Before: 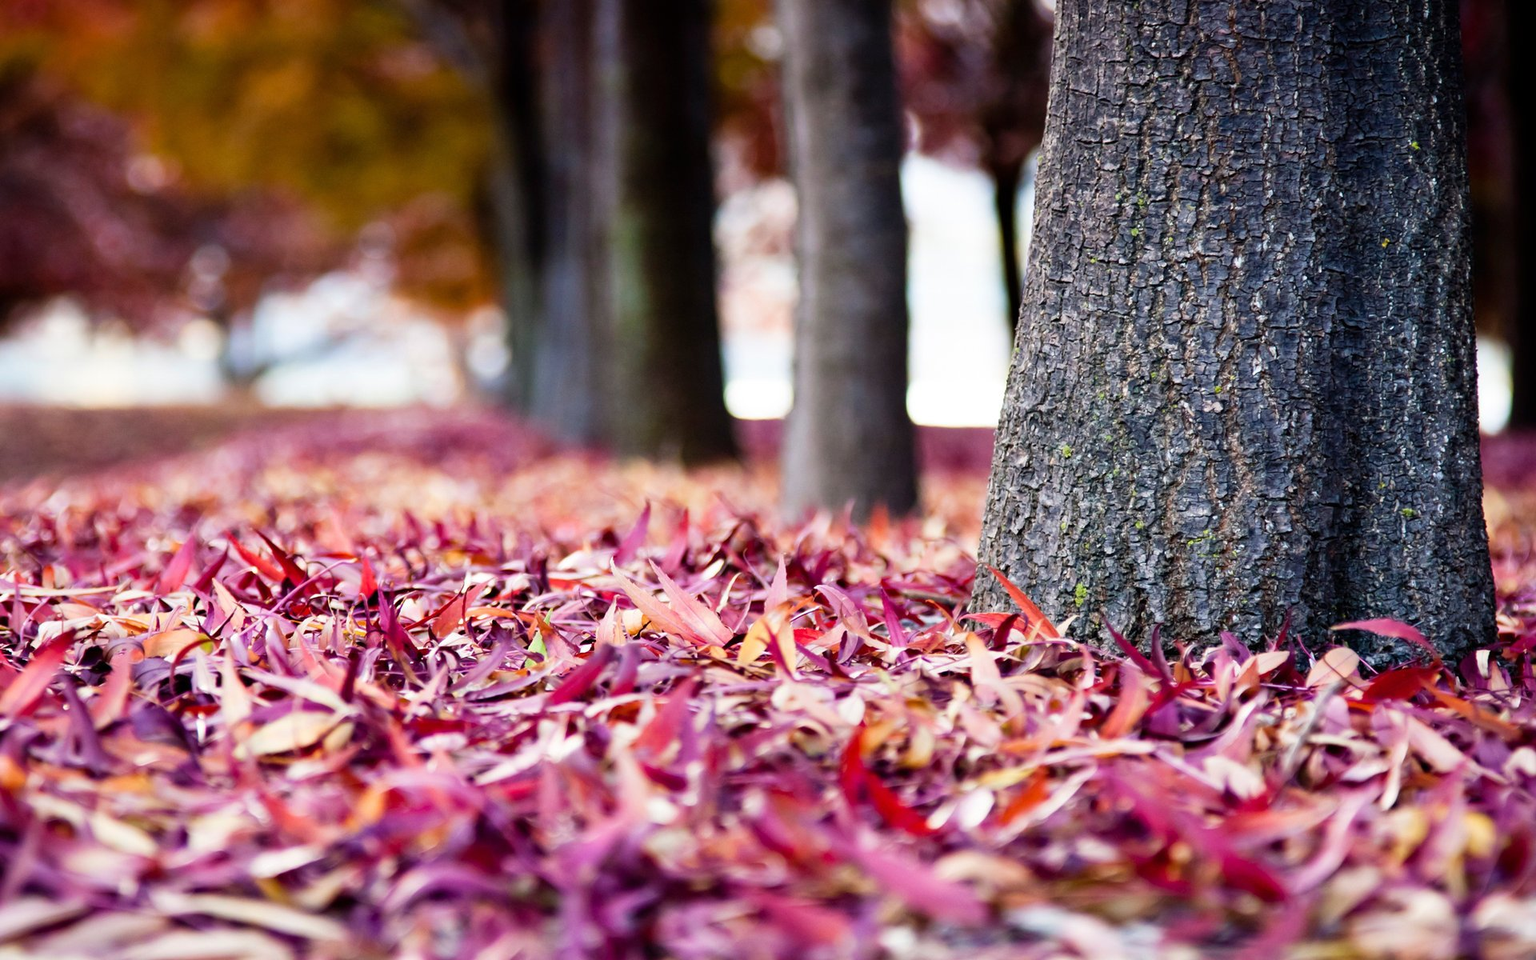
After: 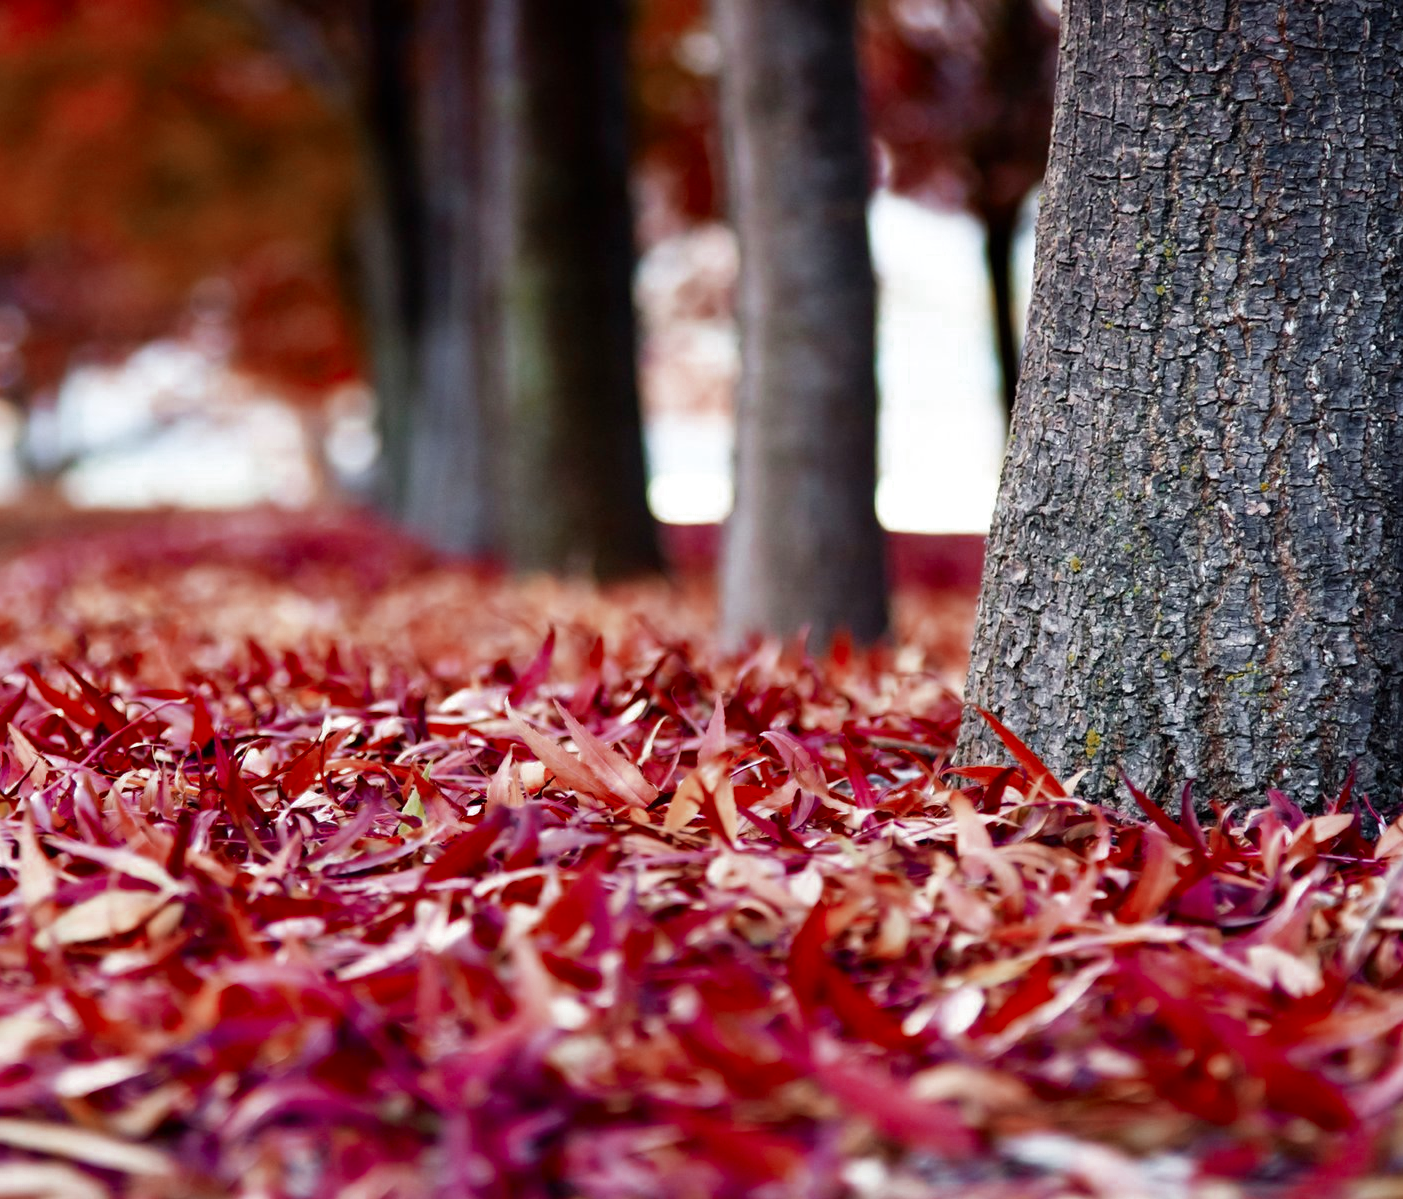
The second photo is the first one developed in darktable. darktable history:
tone equalizer: mask exposure compensation -0.506 EV
crop: left 13.44%, top 0%, right 13.455%
color zones: curves: ch0 [(0, 0.299) (0.25, 0.383) (0.456, 0.352) (0.736, 0.571)]; ch1 [(0, 0.63) (0.151, 0.568) (0.254, 0.416) (0.47, 0.558) (0.732, 0.37) (0.909, 0.492)]; ch2 [(0.004, 0.604) (0.158, 0.443) (0.257, 0.403) (0.761, 0.468)], mix 19.43%
